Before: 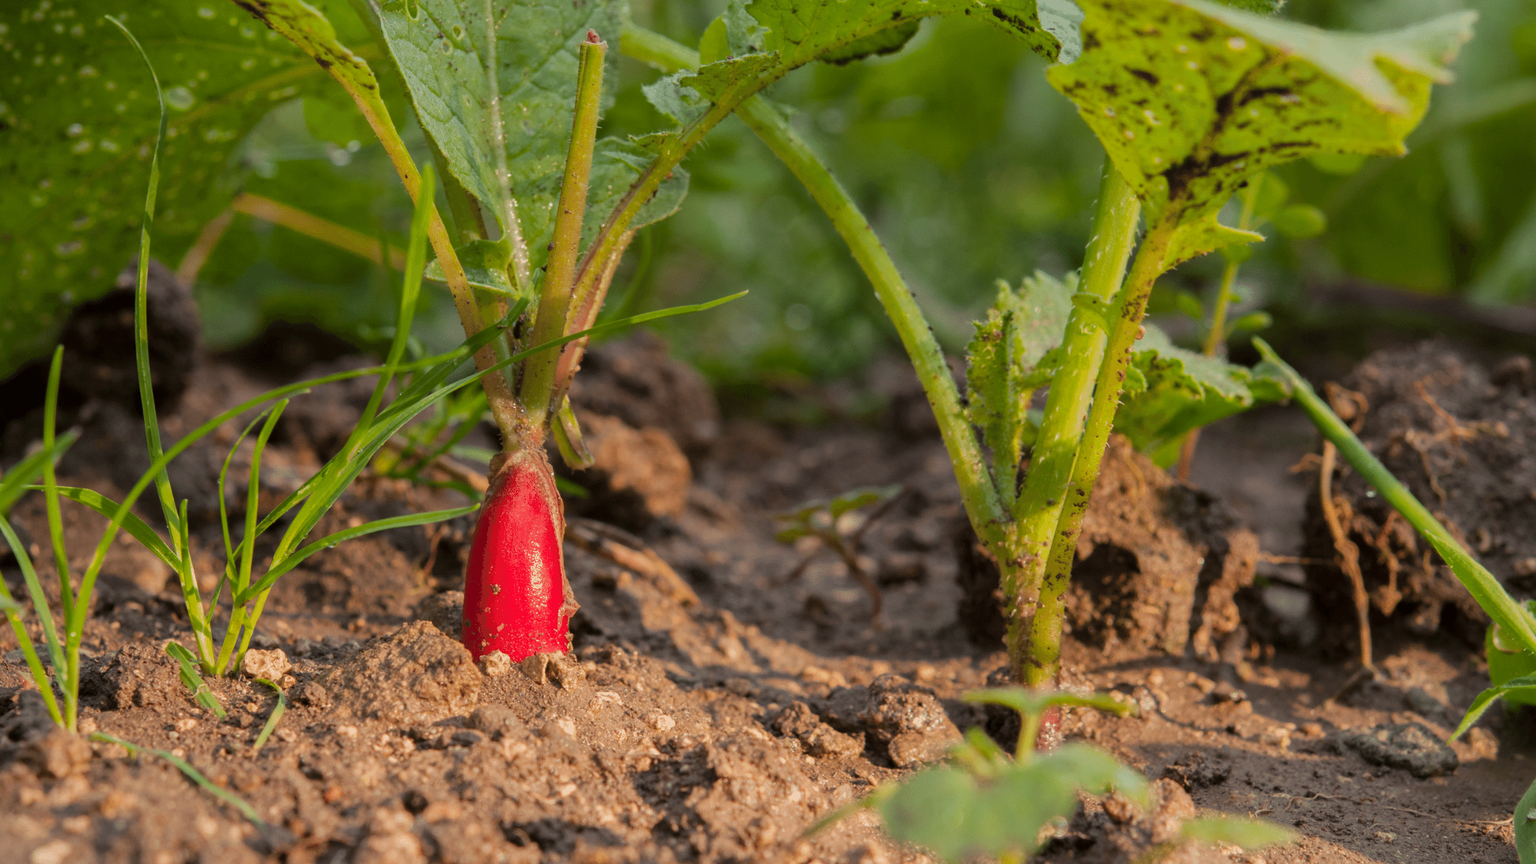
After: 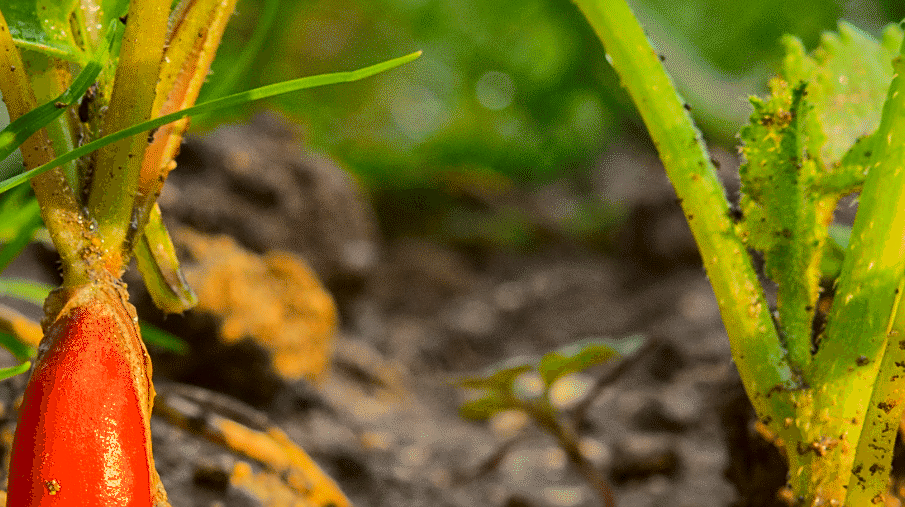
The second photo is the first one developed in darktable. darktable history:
exposure: exposure -0.06 EV, compensate highlight preservation false
crop: left 29.949%, top 29.579%, right 29.64%, bottom 30.135%
shadows and highlights: on, module defaults
tone curve: curves: ch0 [(0, 0) (0.104, 0.068) (0.236, 0.227) (0.46, 0.576) (0.657, 0.796) (0.861, 0.932) (1, 0.981)]; ch1 [(0, 0) (0.353, 0.344) (0.434, 0.382) (0.479, 0.476) (0.502, 0.504) (0.544, 0.534) (0.57, 0.57) (0.586, 0.603) (0.618, 0.631) (0.657, 0.679) (1, 1)]; ch2 [(0, 0) (0.34, 0.314) (0.434, 0.43) (0.5, 0.511) (0.528, 0.545) (0.557, 0.573) (0.573, 0.618) (0.628, 0.751) (1, 1)], color space Lab, independent channels, preserve colors none
sharpen: on, module defaults
